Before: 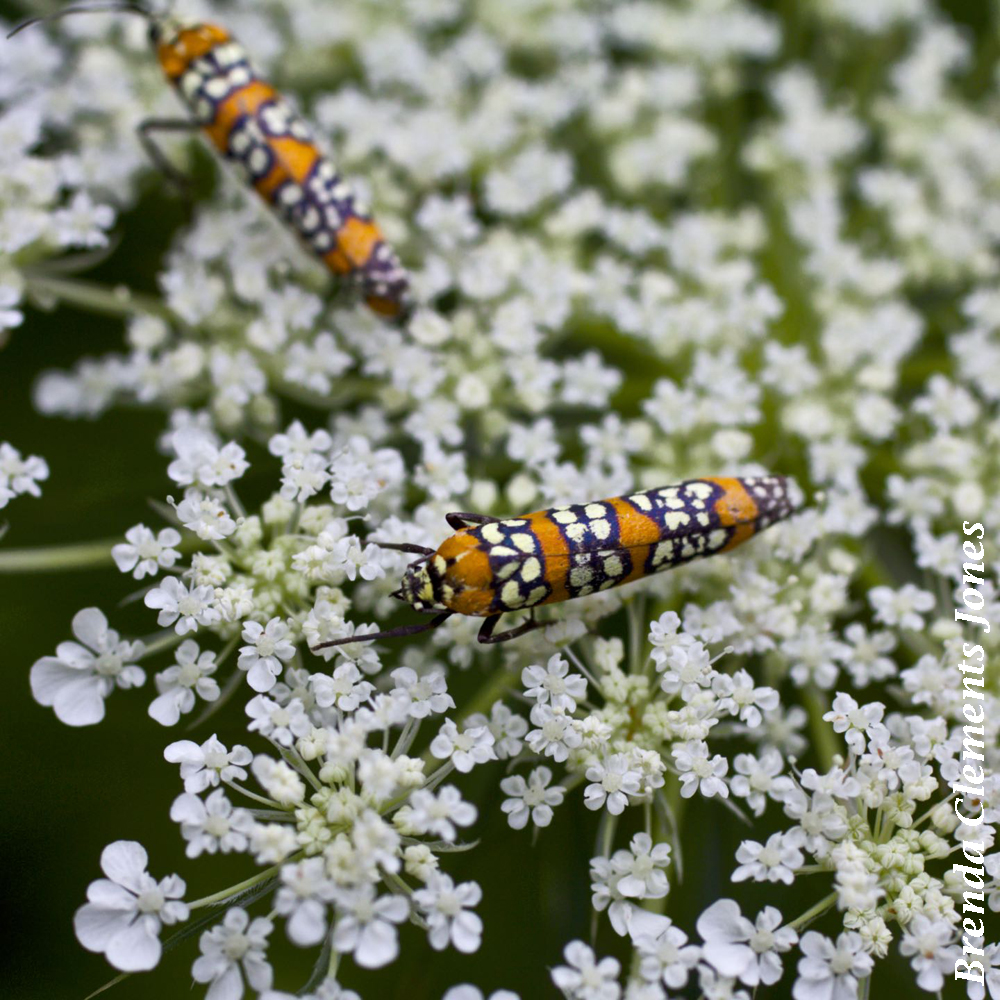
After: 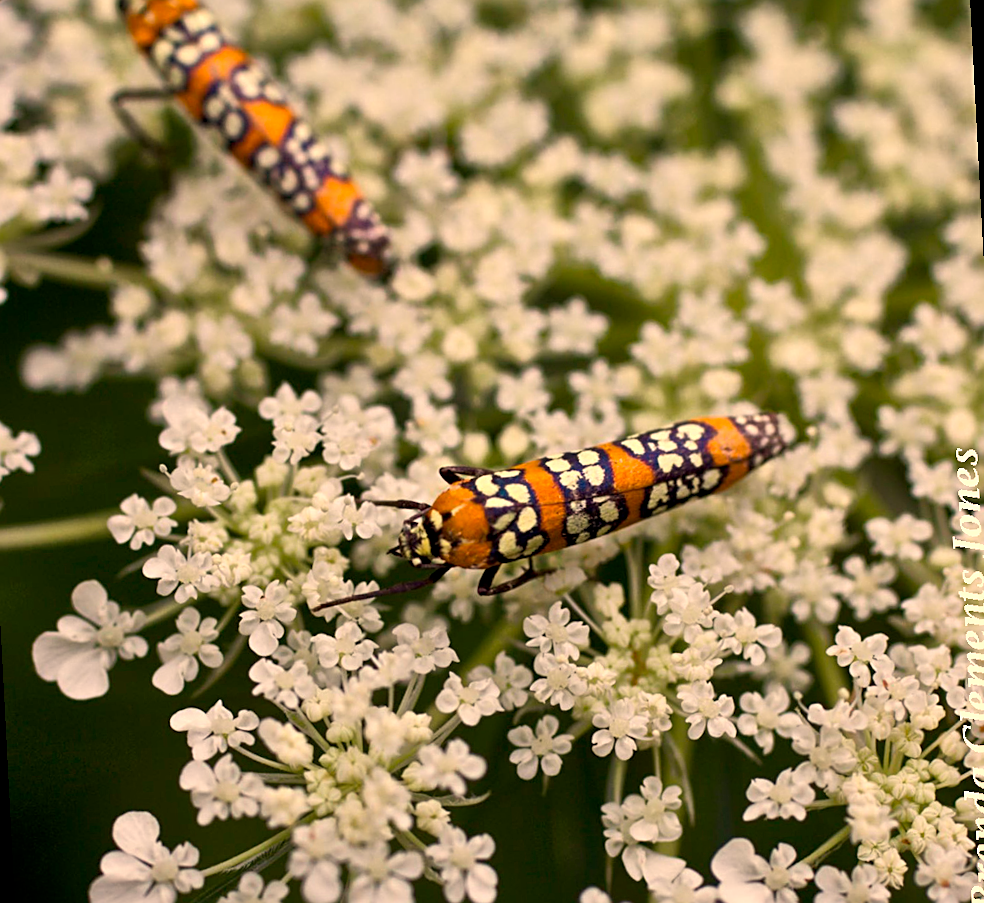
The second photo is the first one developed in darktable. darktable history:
sharpen: on, module defaults
white balance: red 1.138, green 0.996, blue 0.812
rotate and perspective: rotation -3°, crop left 0.031, crop right 0.968, crop top 0.07, crop bottom 0.93
